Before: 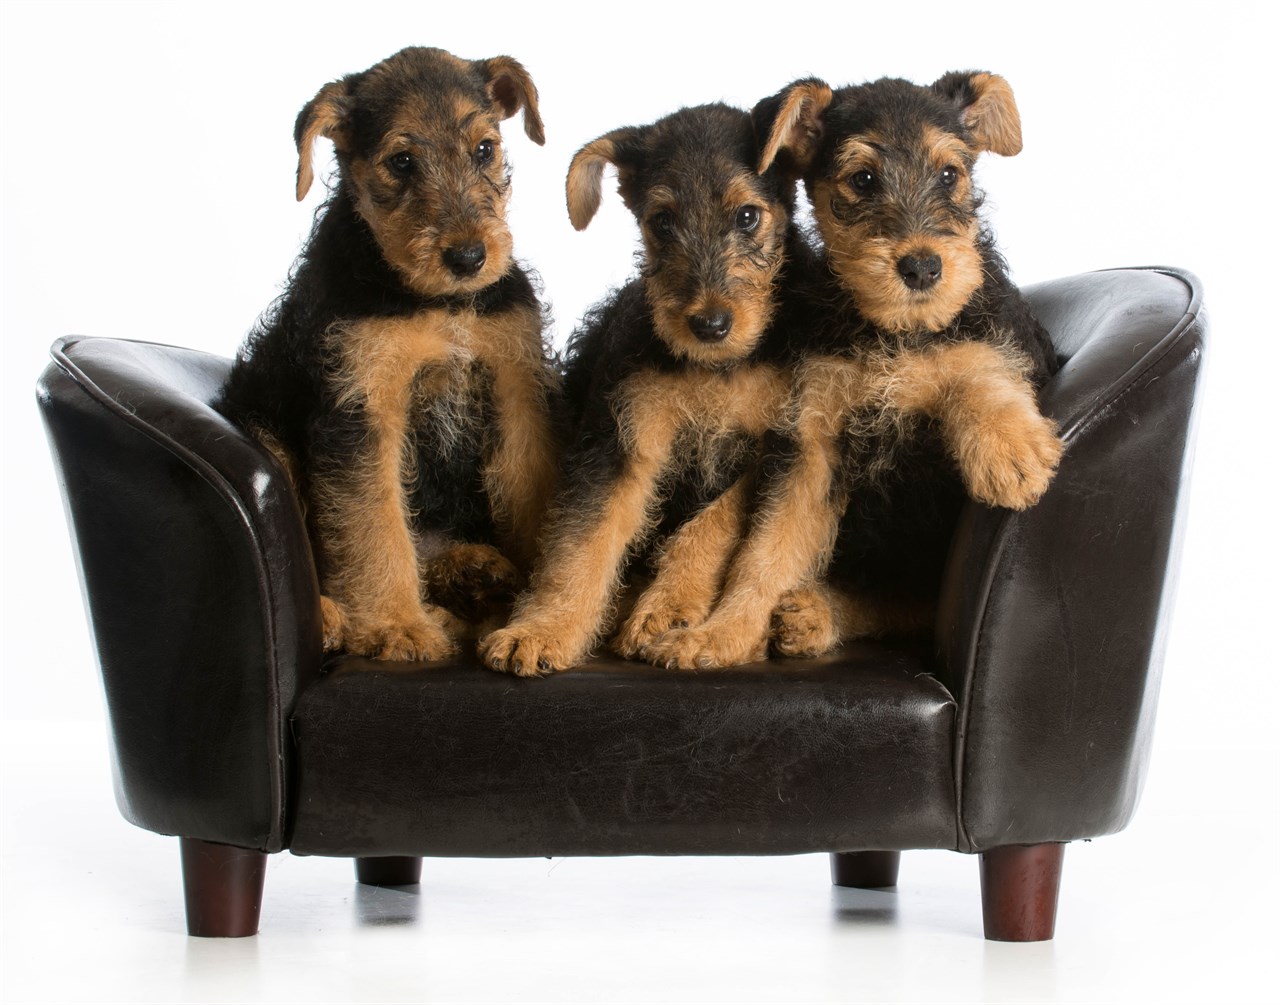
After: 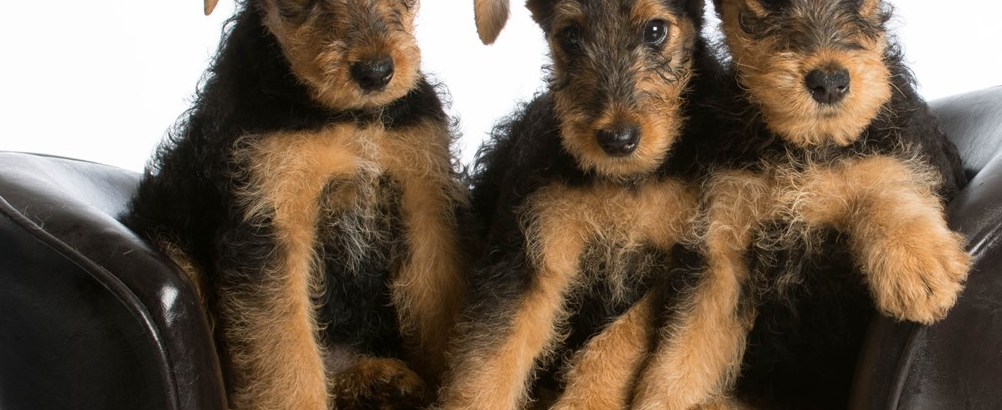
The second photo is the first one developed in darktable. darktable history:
crop: left 7.256%, top 18.55%, right 14.427%, bottom 40.574%
